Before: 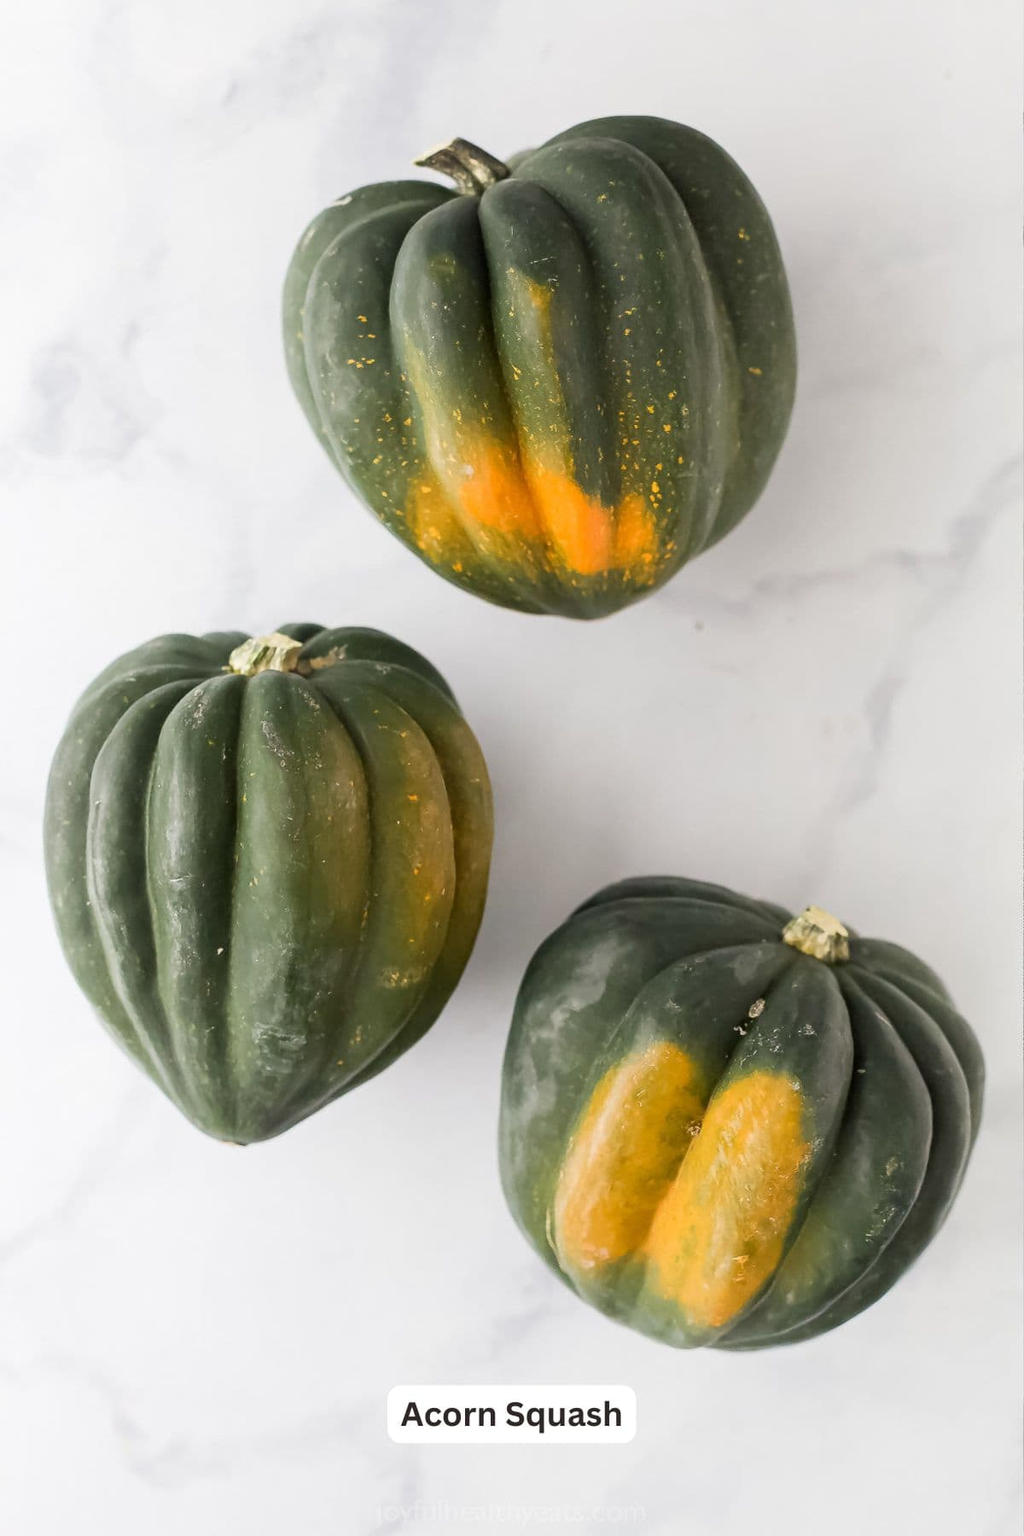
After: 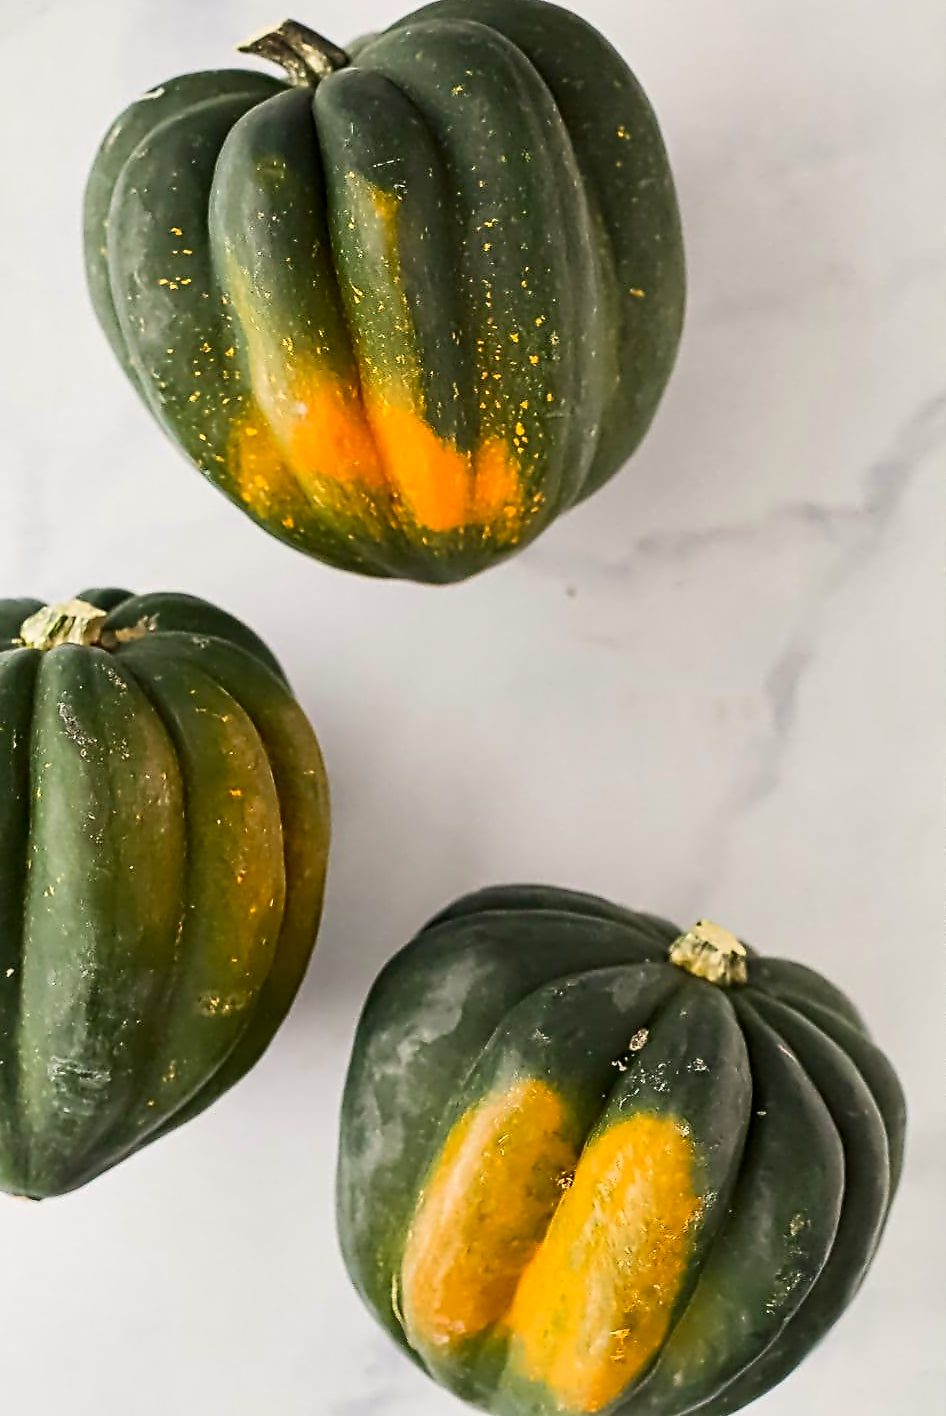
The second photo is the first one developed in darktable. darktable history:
exposure: exposure -0.04 EV
shadows and highlights: soften with gaussian
contrast brightness saturation: contrast 0.18, saturation 0.3
white balance: red 1.009, blue 0.985
contrast equalizer: y [[0.5, 0.5, 0.5, 0.515, 0.749, 0.84], [0.5 ×6], [0.5 ×6], [0, 0, 0, 0.001, 0.067, 0.262], [0 ×6]]
crop and rotate: left 20.74%, top 7.912%, right 0.375%, bottom 13.378%
